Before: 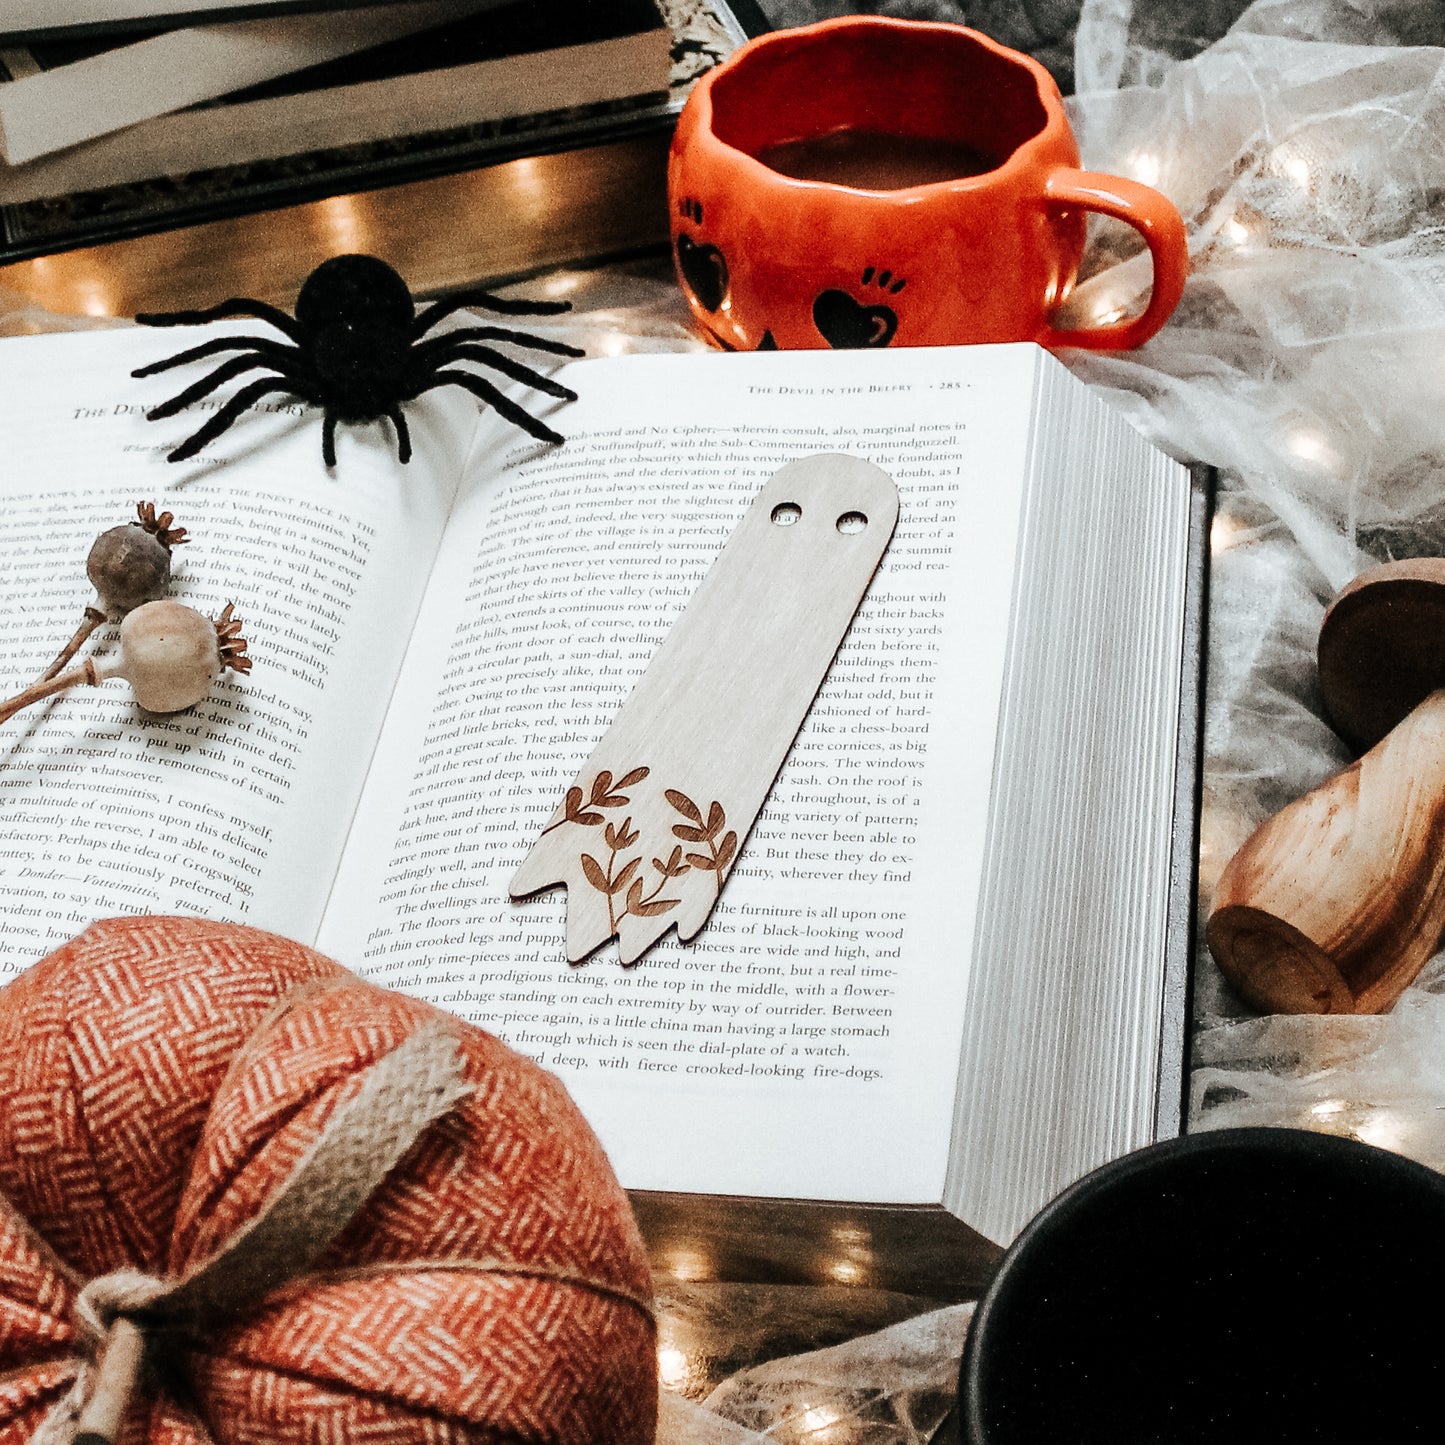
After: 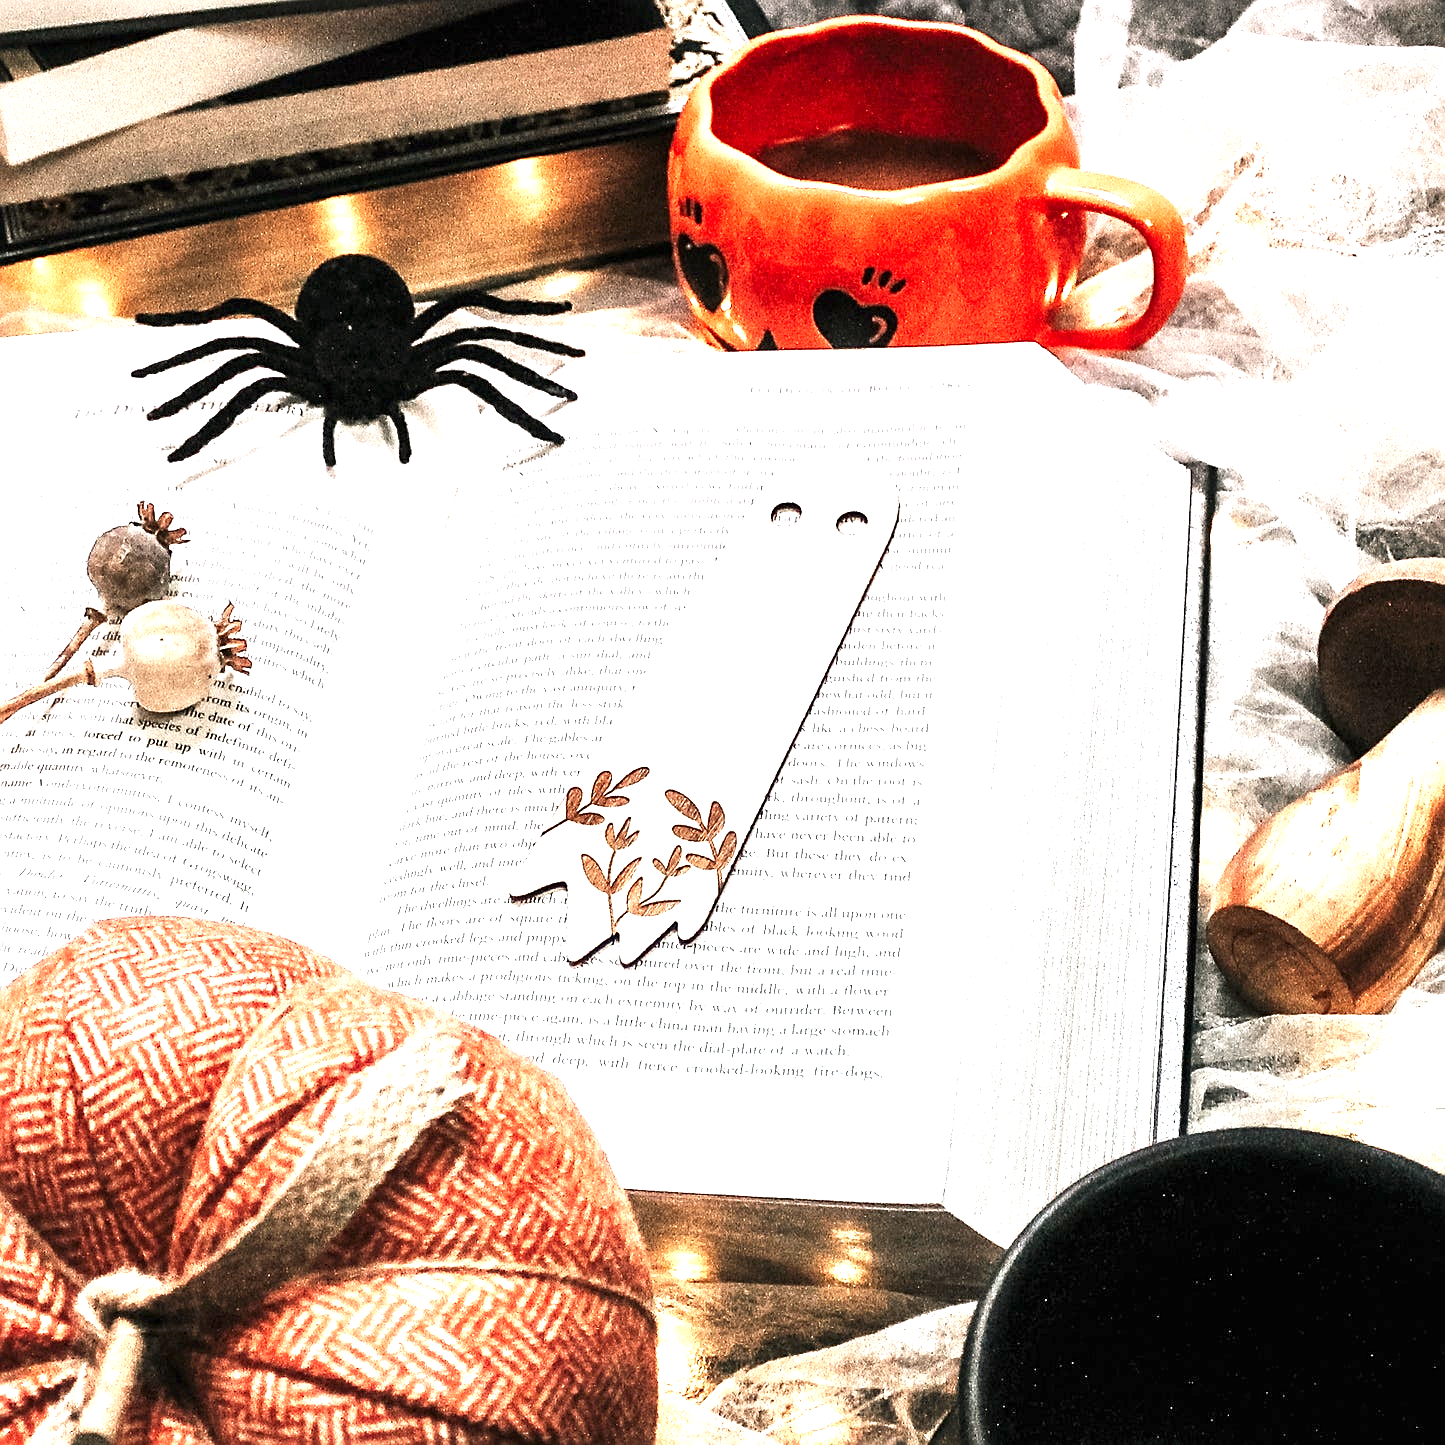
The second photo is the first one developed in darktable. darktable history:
sharpen: on, module defaults
graduated density: density 0.38 EV, hardness 21%, rotation -6.11°, saturation 32%
exposure: black level correction 0, exposure 1.675 EV, compensate exposure bias true, compensate highlight preservation false
